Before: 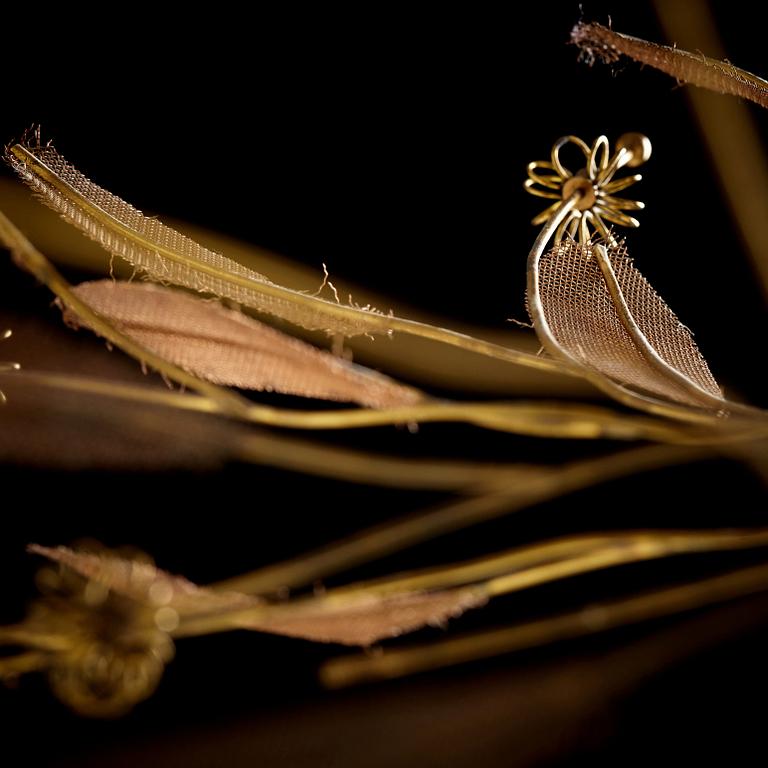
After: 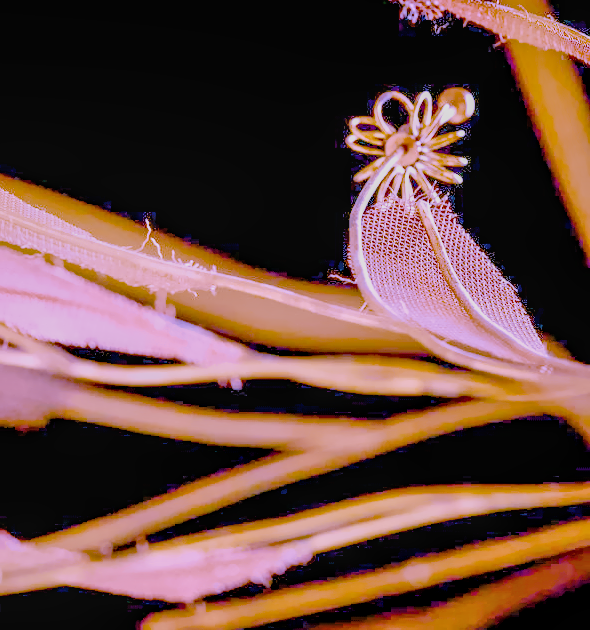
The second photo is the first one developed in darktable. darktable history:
filmic rgb "scene-referred default": black relative exposure -7.65 EV, white relative exposure 4.56 EV, hardness 3.61
crop: left 23.095%, top 5.827%, bottom 11.854%
local contrast: on, module defaults
raw chromatic aberrations: on, module defaults
color balance rgb: perceptual saturation grading › global saturation 25%, global vibrance 20%
exposure: black level correction 0.001, exposure 0.5 EV, compensate exposure bias true, compensate highlight preservation false
highlight reconstruction: method reconstruct color, iterations 1, diameter of reconstruction 64 px
hot pixels: on, module defaults
lens correction: scale 1.01, crop 1, focal 85, aperture 2.5, distance 5.18, camera "Canon EOS RP", lens "Canon RF 85mm F2 MACRO IS STM"
denoise (profiled): patch size 2, preserve shadows 1.05, bias correction -0.266, scattering 0.232, a [-1, 0, 0], b [0, 0, 0], compensate highlight preservation false
tone equalizer "relight: fill-in": -7 EV 0.15 EV, -6 EV 0.6 EV, -5 EV 1.15 EV, -4 EV 1.33 EV, -3 EV 1.15 EV, -2 EV 0.6 EV, -1 EV 0.15 EV, mask exposure compensation -0.5 EV
haze removal: compatibility mode true, adaptive false
shadows and highlights: shadows 25, highlights -25
white balance: red 1.285, blue 2.66
